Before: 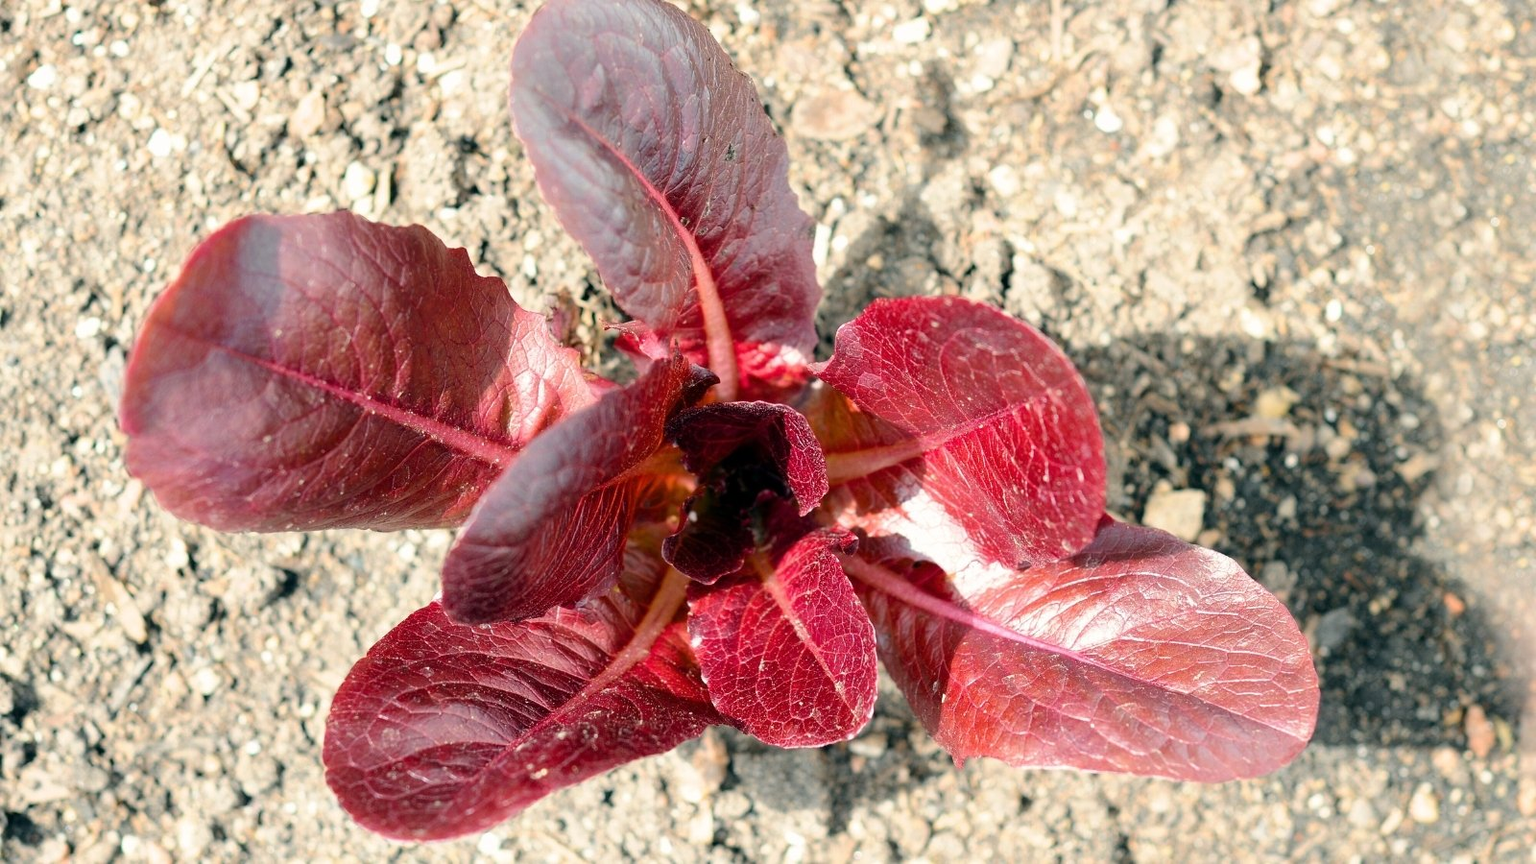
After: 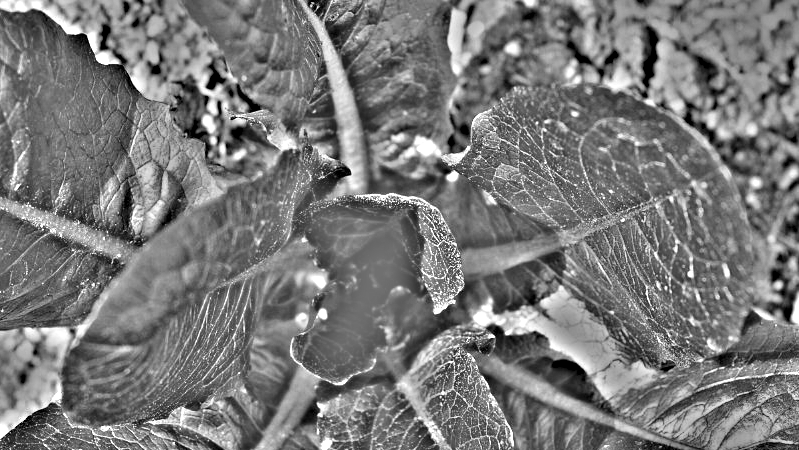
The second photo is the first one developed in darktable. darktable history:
highpass: on, module defaults
crop: left 25%, top 25%, right 25%, bottom 25%
